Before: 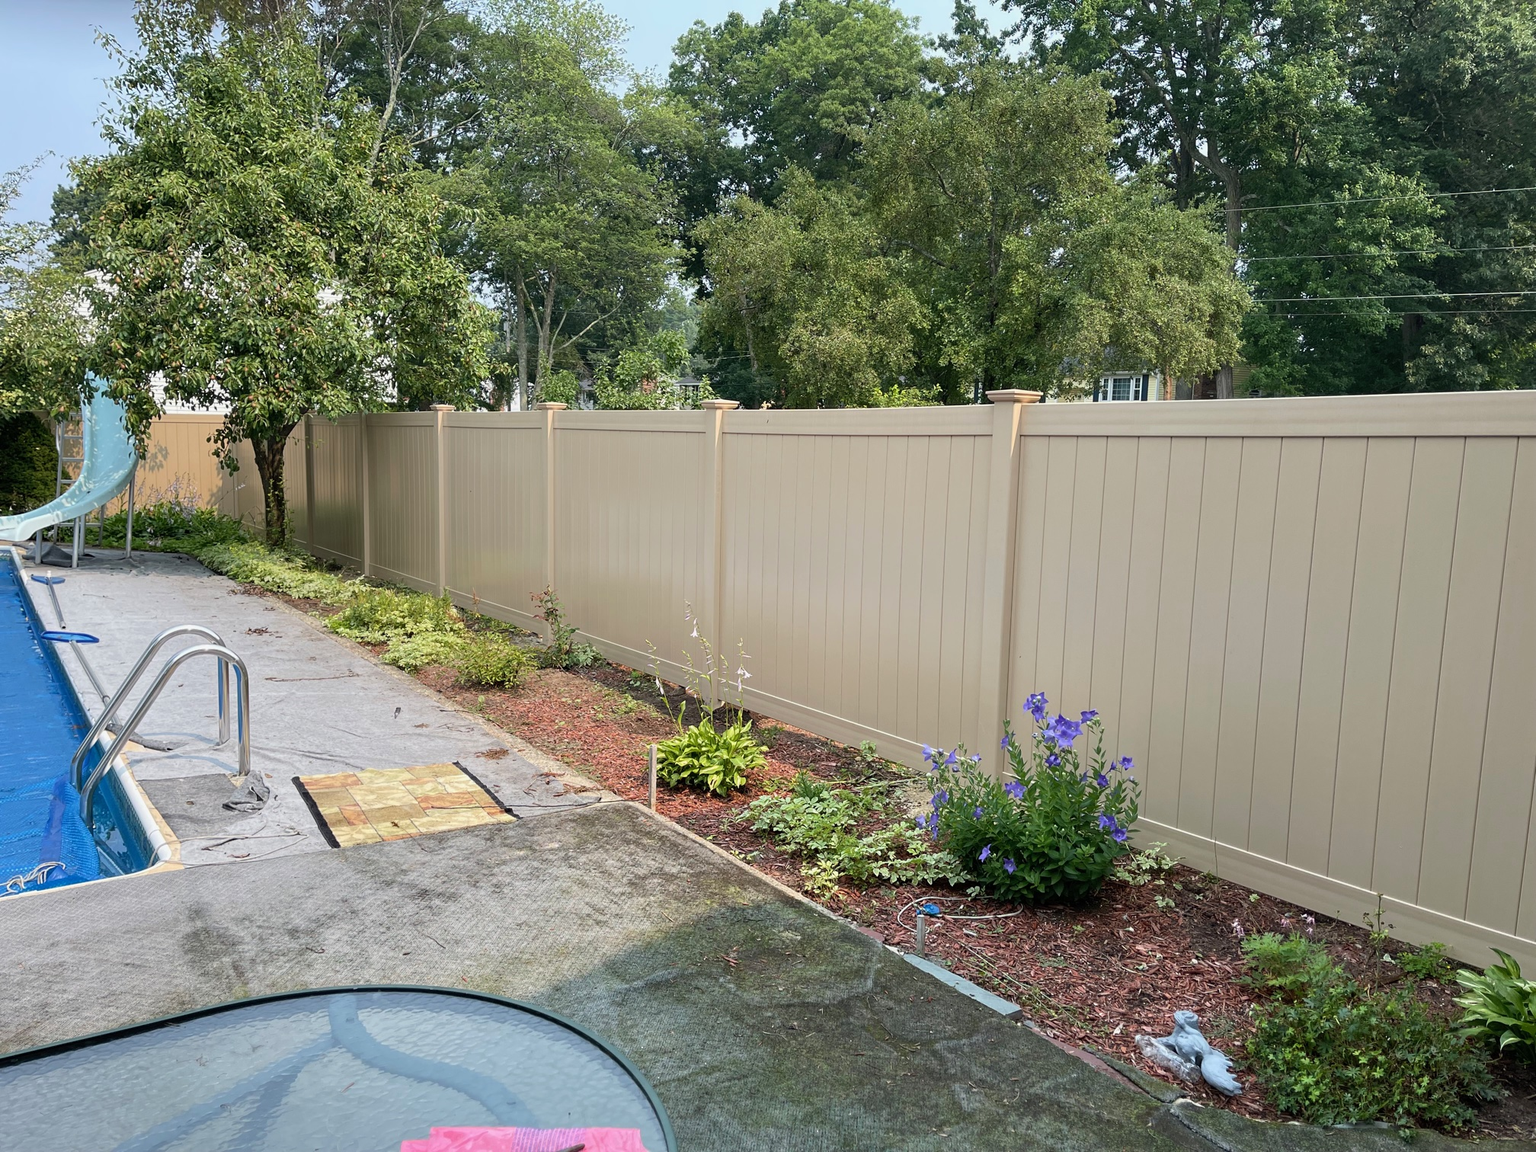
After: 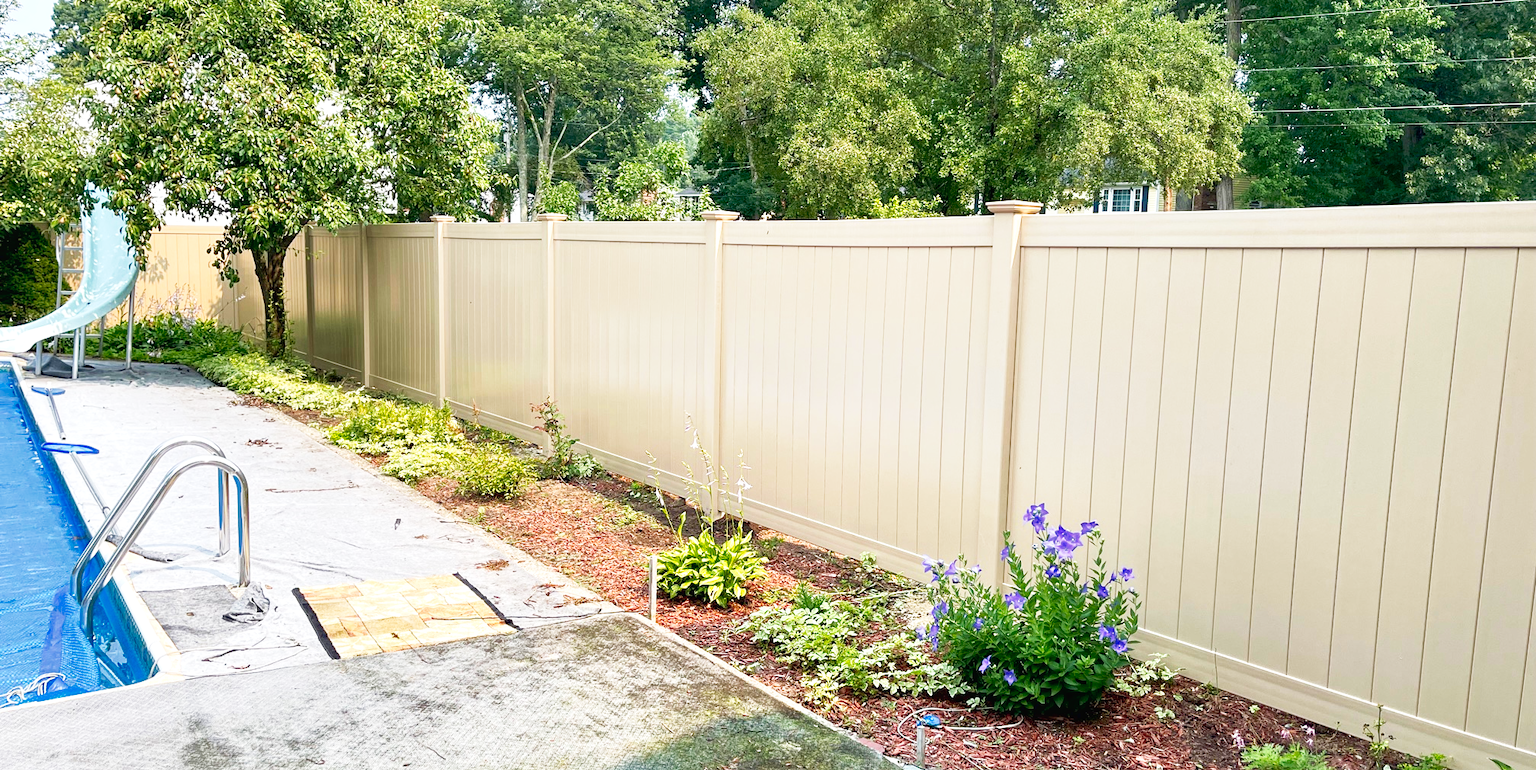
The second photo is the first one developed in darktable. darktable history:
crop: top 16.425%, bottom 16.685%
velvia: strength 17.27%
contrast brightness saturation: contrast 0.151, brightness -0.01, saturation 0.097
local contrast: highlights 107%, shadows 98%, detail 120%, midtone range 0.2
tone curve: curves: ch0 [(0, 0.017) (0.259, 0.344) (0.593, 0.778) (0.786, 0.931) (1, 0.999)]; ch1 [(0, 0) (0.405, 0.387) (0.442, 0.47) (0.492, 0.5) (0.511, 0.503) (0.548, 0.596) (0.7, 0.795) (1, 1)]; ch2 [(0, 0) (0.411, 0.433) (0.5, 0.504) (0.535, 0.581) (1, 1)], preserve colors none
exposure: exposure 0.446 EV, compensate highlight preservation false
shadows and highlights: on, module defaults
